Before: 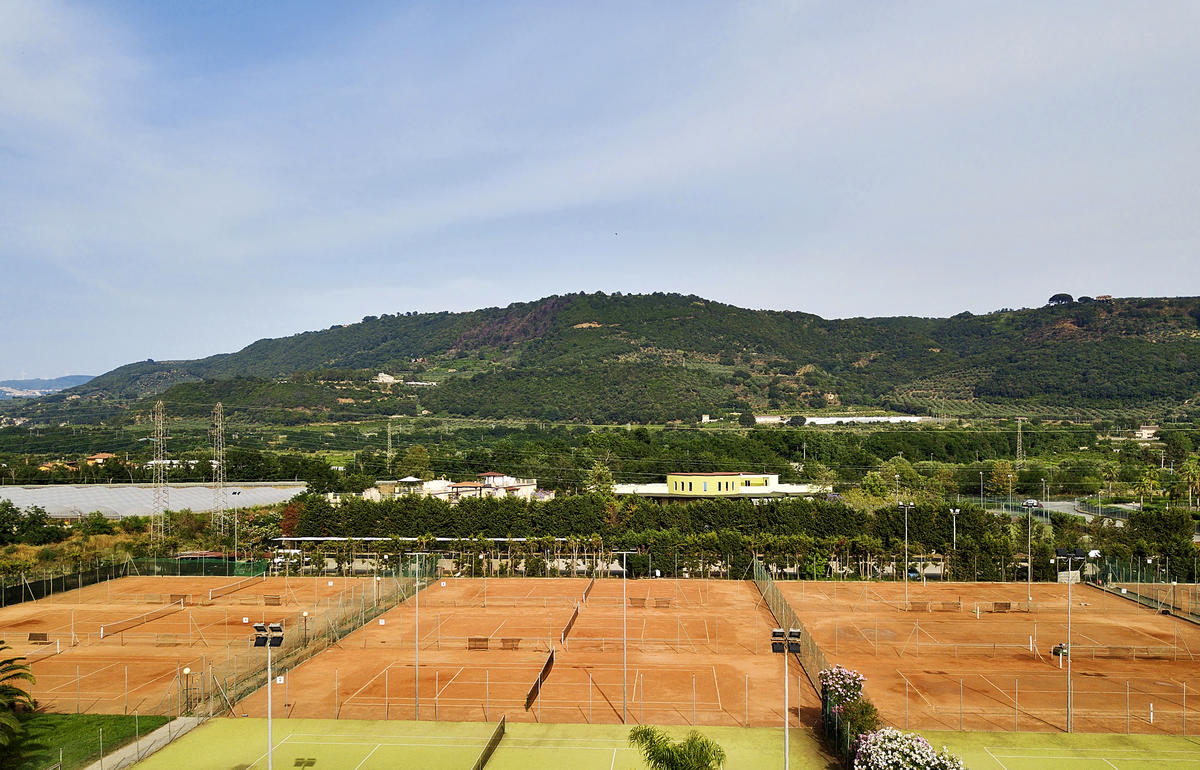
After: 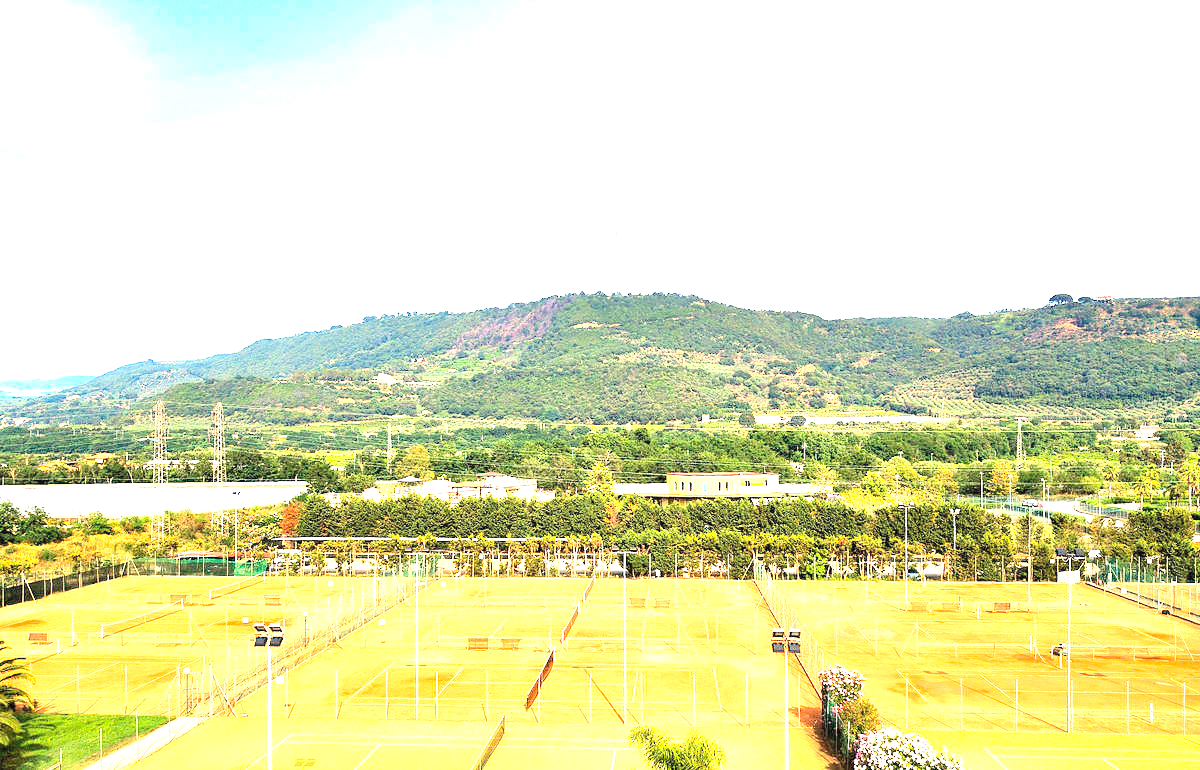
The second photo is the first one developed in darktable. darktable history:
exposure: black level correction 0, exposure 1.6 EV, compensate exposure bias true, compensate highlight preservation false
contrast brightness saturation: contrast 0.14, brightness 0.21
tone equalizer: -8 EV -0.417 EV, -7 EV -0.389 EV, -6 EV -0.333 EV, -5 EV -0.222 EV, -3 EV 0.222 EV, -2 EV 0.333 EV, -1 EV 0.389 EV, +0 EV 0.417 EV, edges refinement/feathering 500, mask exposure compensation -1.57 EV, preserve details no
